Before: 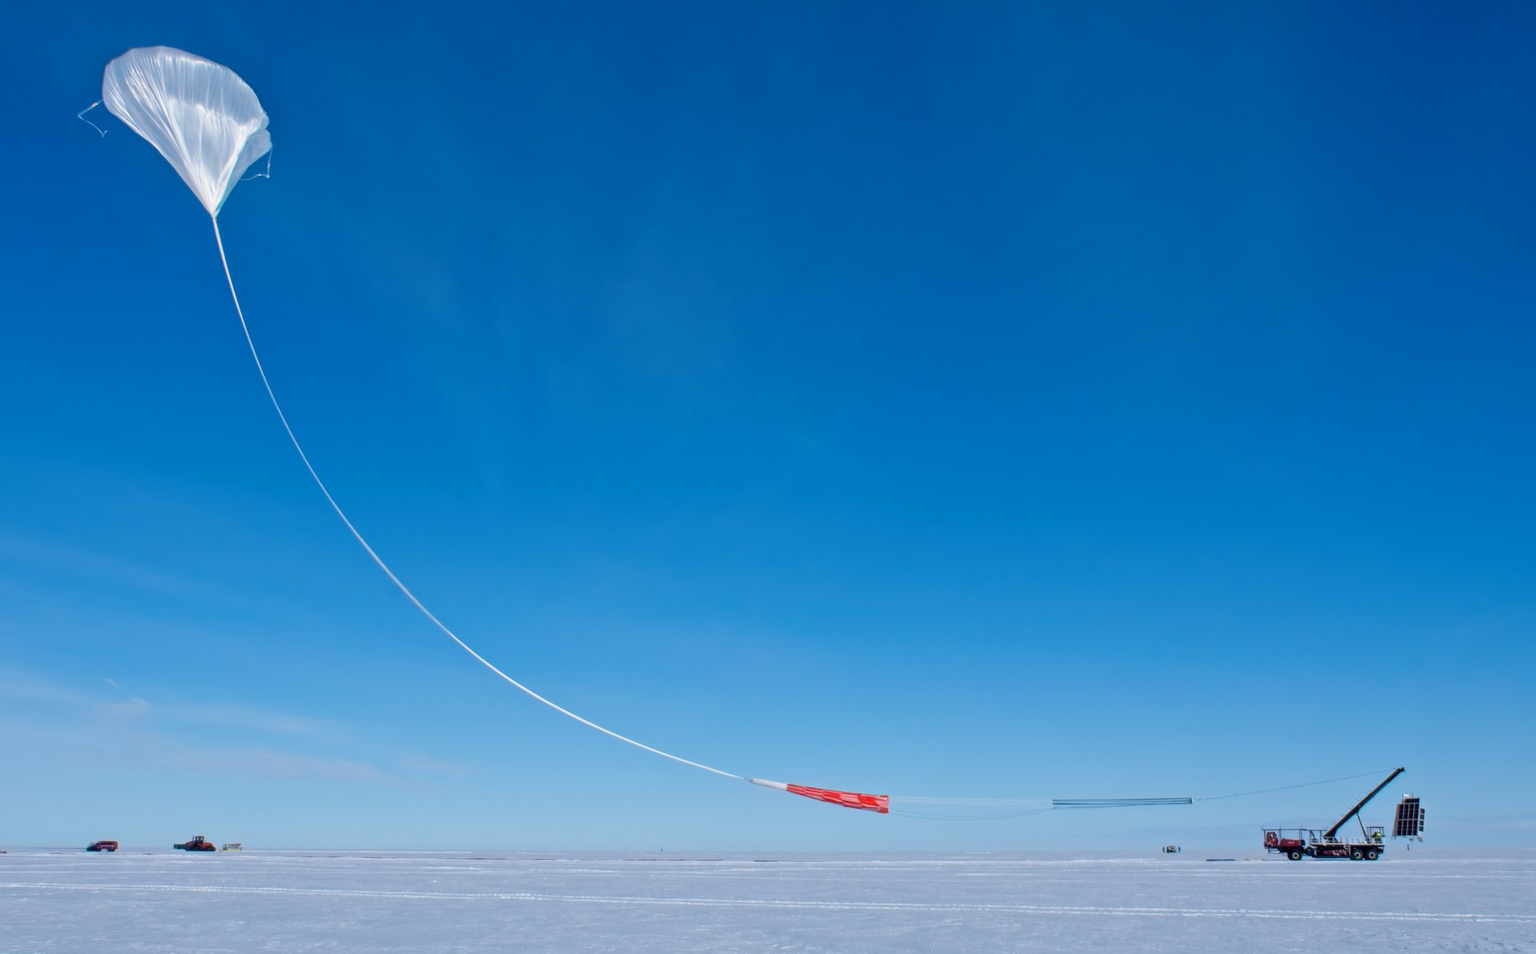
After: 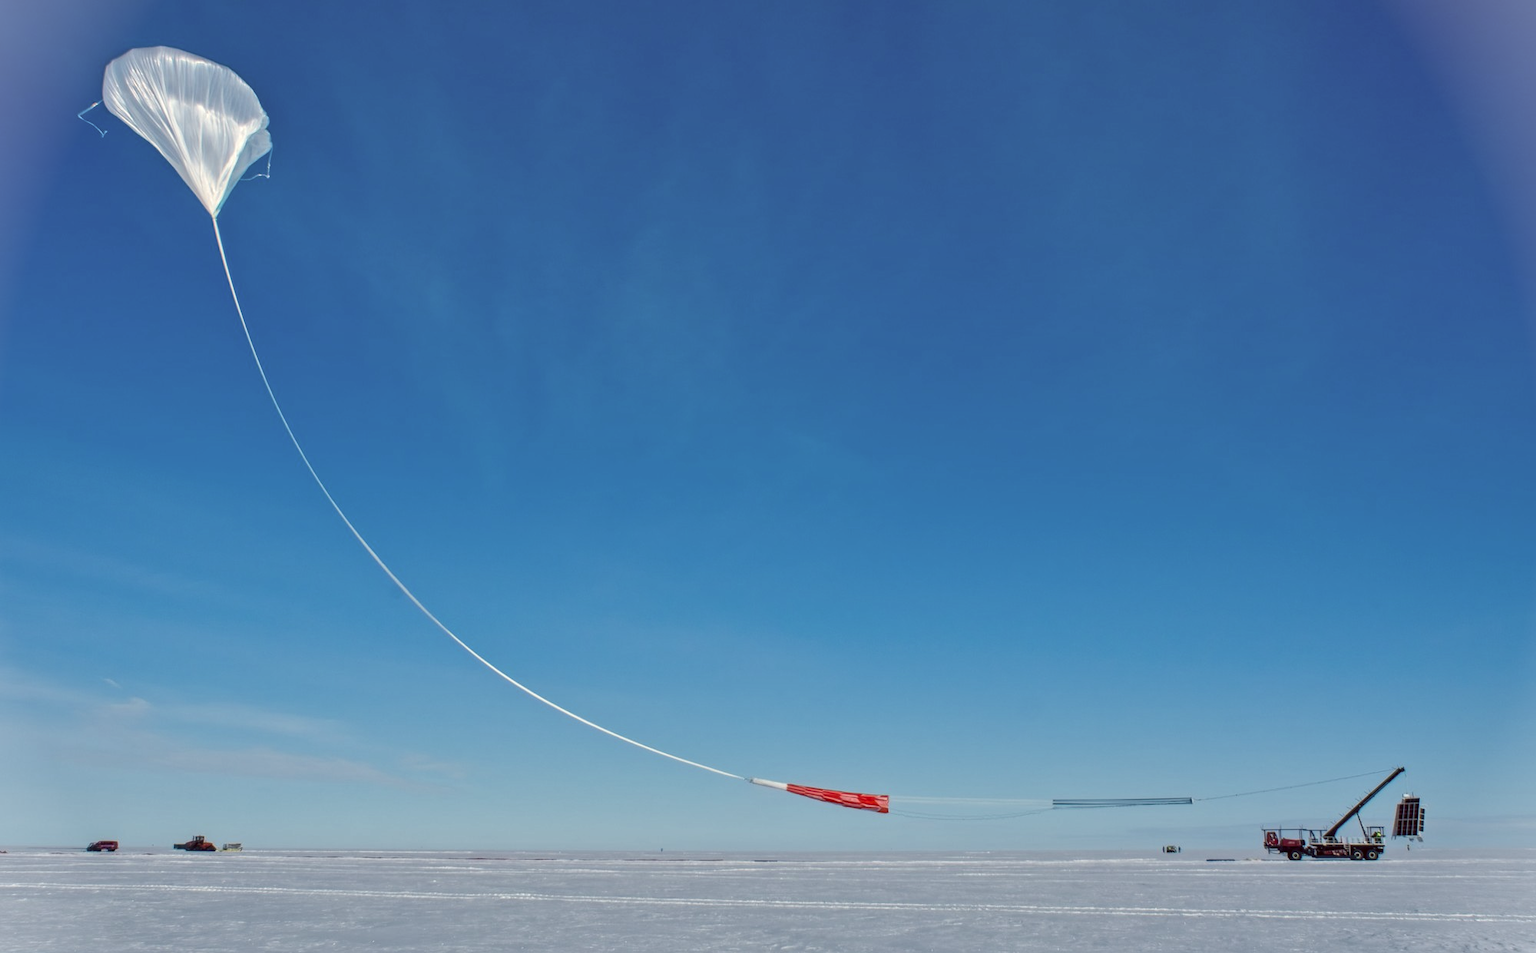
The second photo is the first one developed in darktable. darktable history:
shadows and highlights: highlights color adjustment 0%, low approximation 0.01, soften with gaussian
vignetting: fall-off start 100%, brightness 0.3, saturation 0
color balance: lift [1.005, 1.002, 0.998, 0.998], gamma [1, 1.021, 1.02, 0.979], gain [0.923, 1.066, 1.056, 0.934]
local contrast: detail 130%
